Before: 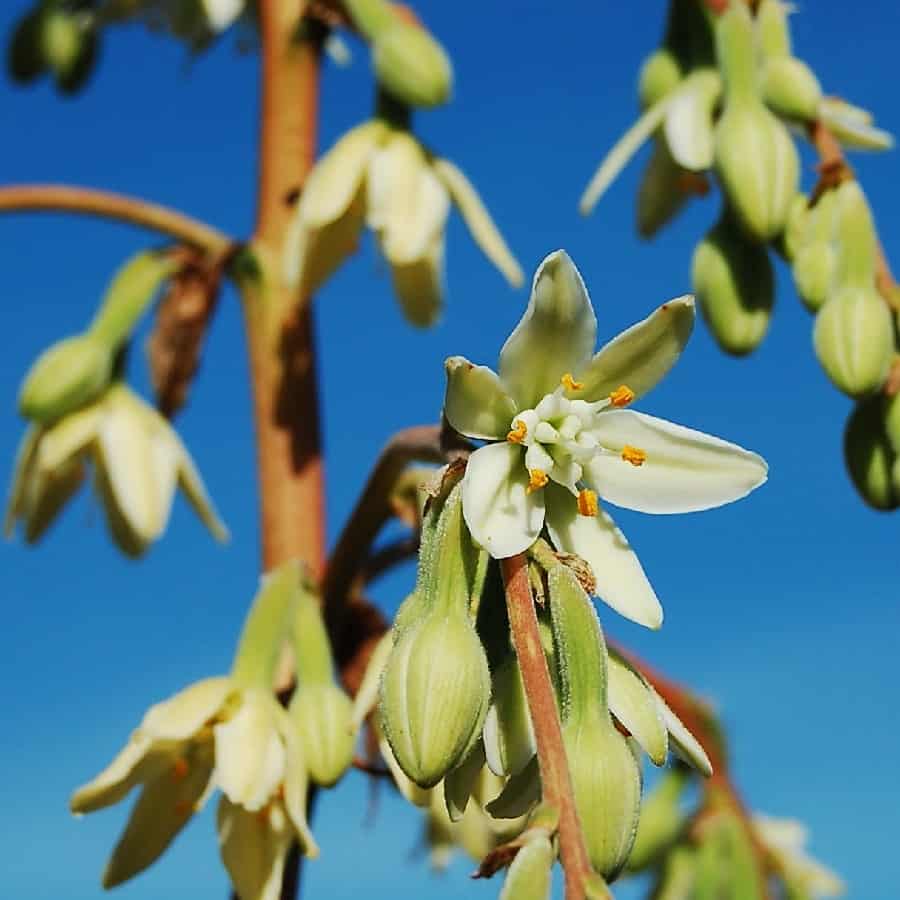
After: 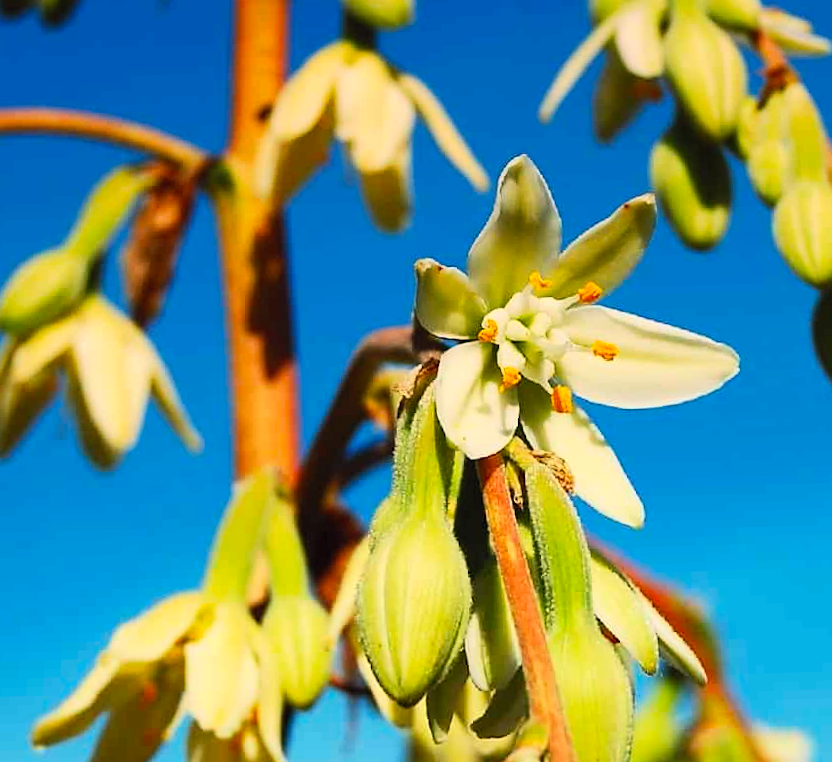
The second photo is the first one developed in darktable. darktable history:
crop and rotate: top 5.609%, bottom 5.609%
contrast brightness saturation: contrast 0.2, brightness 0.16, saturation 0.22
graduated density: density 0.38 EV, hardness 21%, rotation -6.11°, saturation 32%
white balance: red 1.045, blue 0.932
exposure: compensate highlight preservation false
color balance: lift [1, 1, 0.999, 1.001], gamma [1, 1.003, 1.005, 0.995], gain [1, 0.992, 0.988, 1.012], contrast 5%, output saturation 110%
rotate and perspective: rotation -1.68°, lens shift (vertical) -0.146, crop left 0.049, crop right 0.912, crop top 0.032, crop bottom 0.96
